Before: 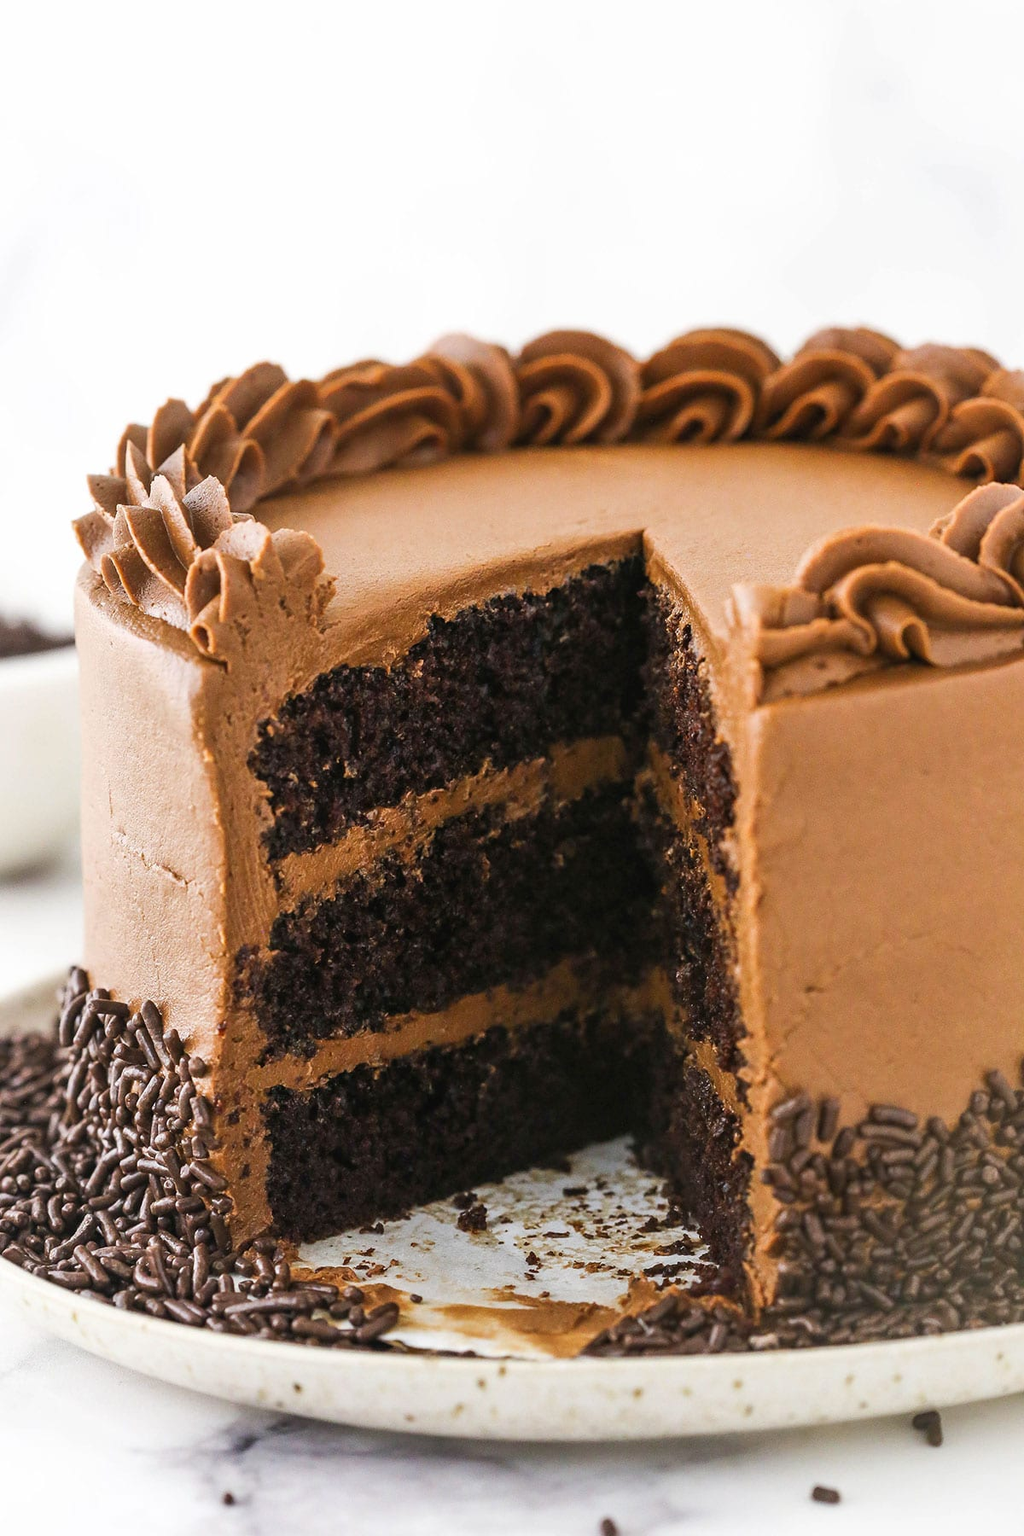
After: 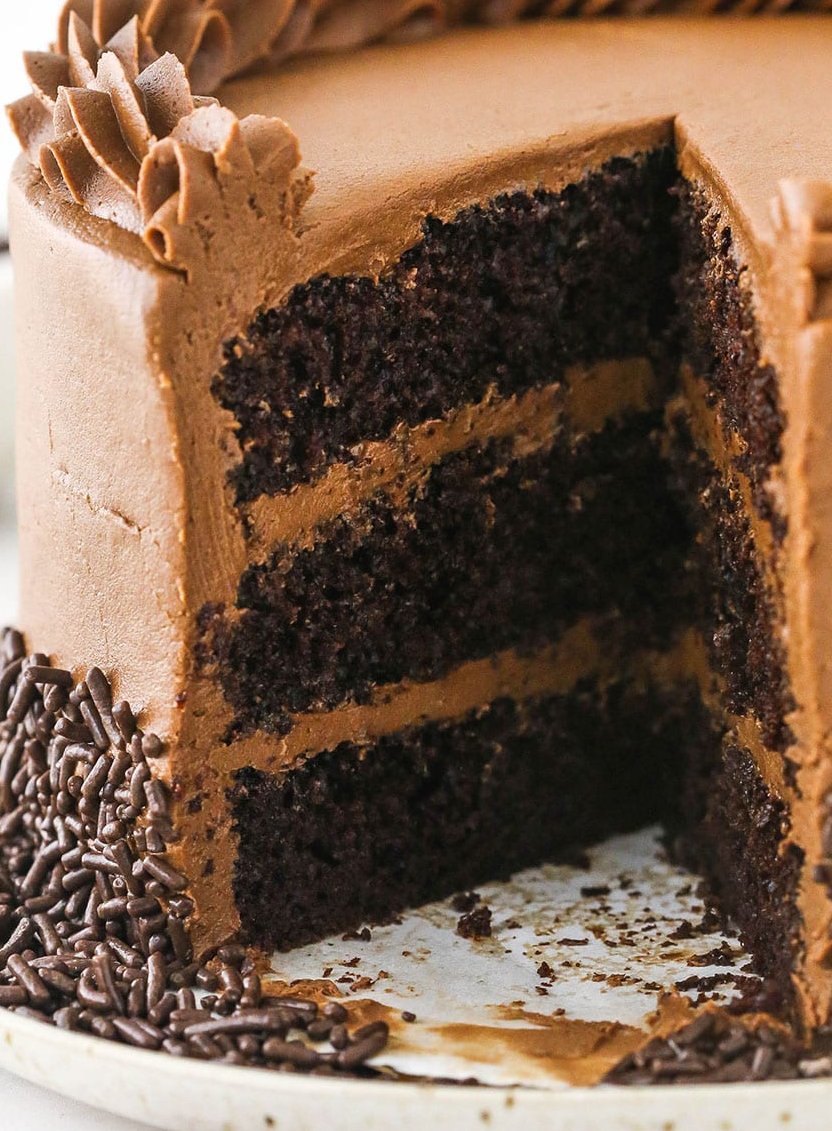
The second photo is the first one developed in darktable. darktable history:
crop: left 6.635%, top 28.079%, right 23.99%, bottom 9.04%
